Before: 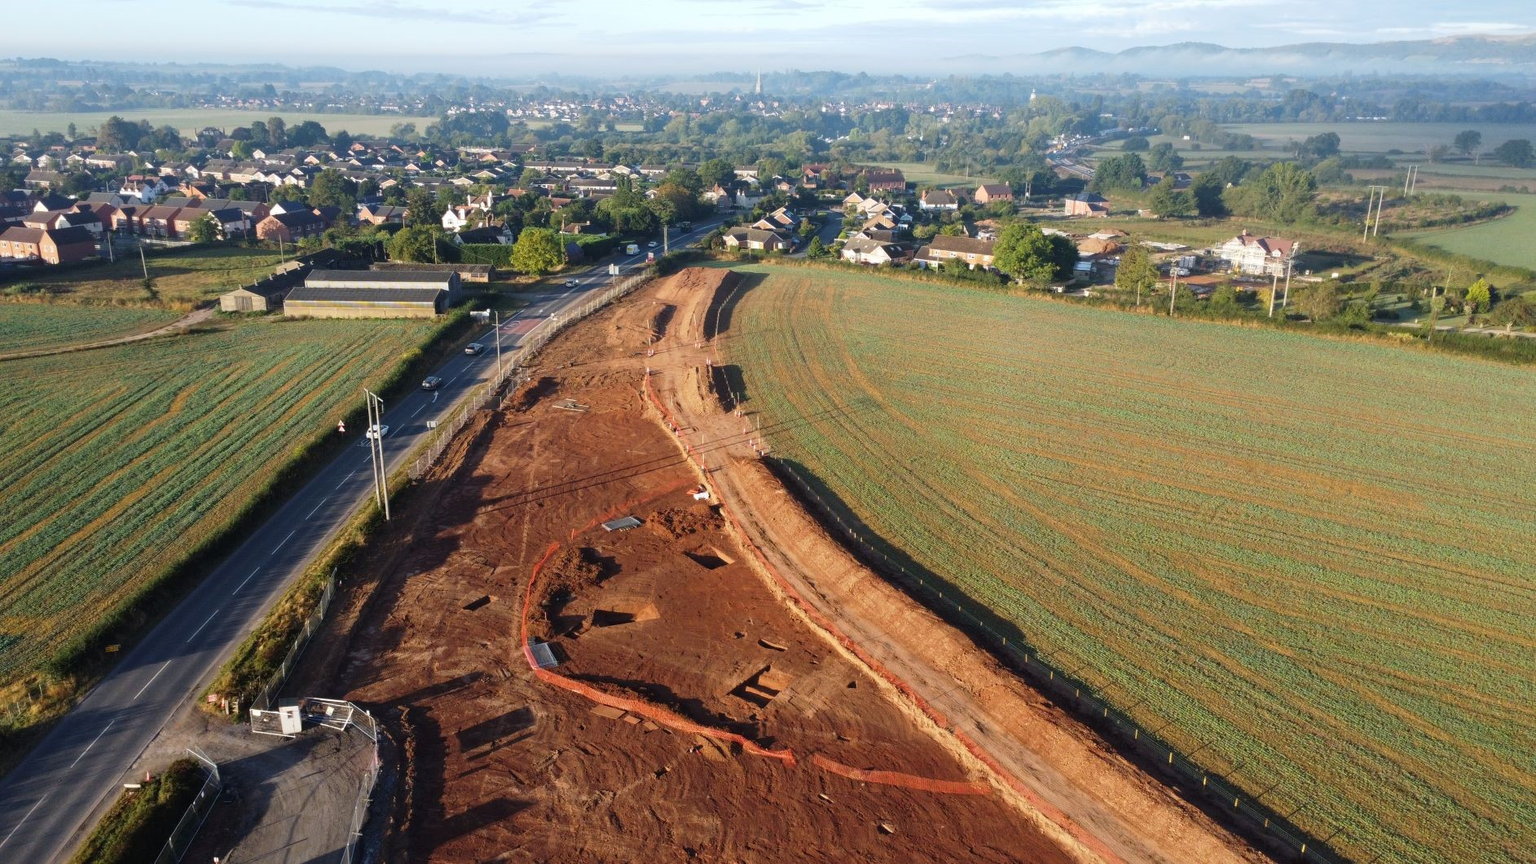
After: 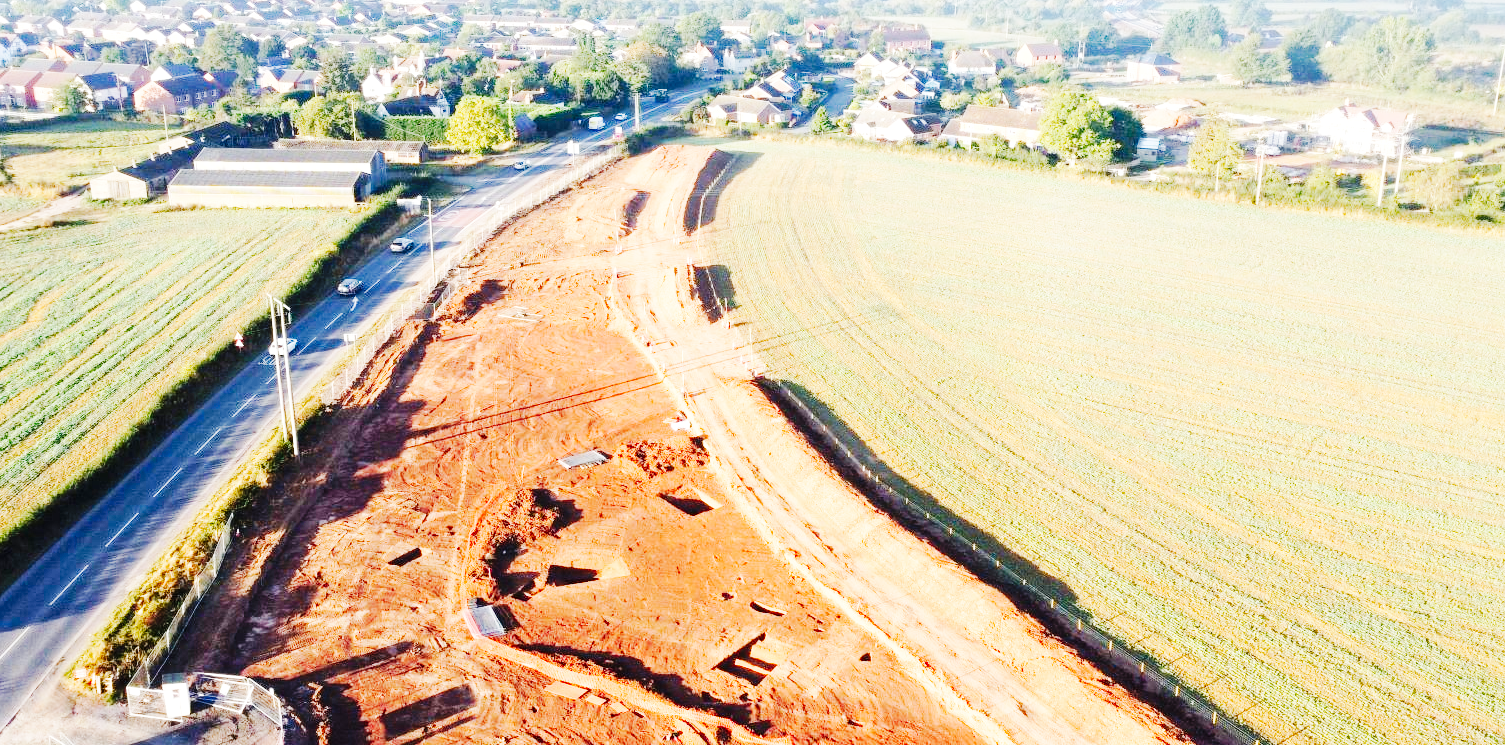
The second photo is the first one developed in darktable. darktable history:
base curve: curves: ch0 [(0, 0) (0.028, 0.03) (0.121, 0.232) (0.46, 0.748) (0.859, 0.968) (1, 1)], preserve colors none
exposure: black level correction 0, exposure 1.2 EV, compensate highlight preservation false
crop: left 9.596%, top 17.325%, right 10.52%, bottom 12.351%
tone curve: curves: ch0 [(0, 0) (0.037, 0.011) (0.135, 0.093) (0.266, 0.281) (0.461, 0.555) (0.581, 0.716) (0.675, 0.793) (0.767, 0.849) (0.91, 0.924) (1, 0.979)]; ch1 [(0, 0) (0.292, 0.278) (0.431, 0.418) (0.493, 0.479) (0.506, 0.5) (0.532, 0.537) (0.562, 0.581) (0.641, 0.663) (0.754, 0.76) (1, 1)]; ch2 [(0, 0) (0.294, 0.3) (0.361, 0.372) (0.429, 0.445) (0.478, 0.486) (0.502, 0.498) (0.518, 0.522) (0.531, 0.549) (0.561, 0.59) (0.64, 0.655) (0.693, 0.706) (0.845, 0.833) (1, 0.951)], preserve colors none
